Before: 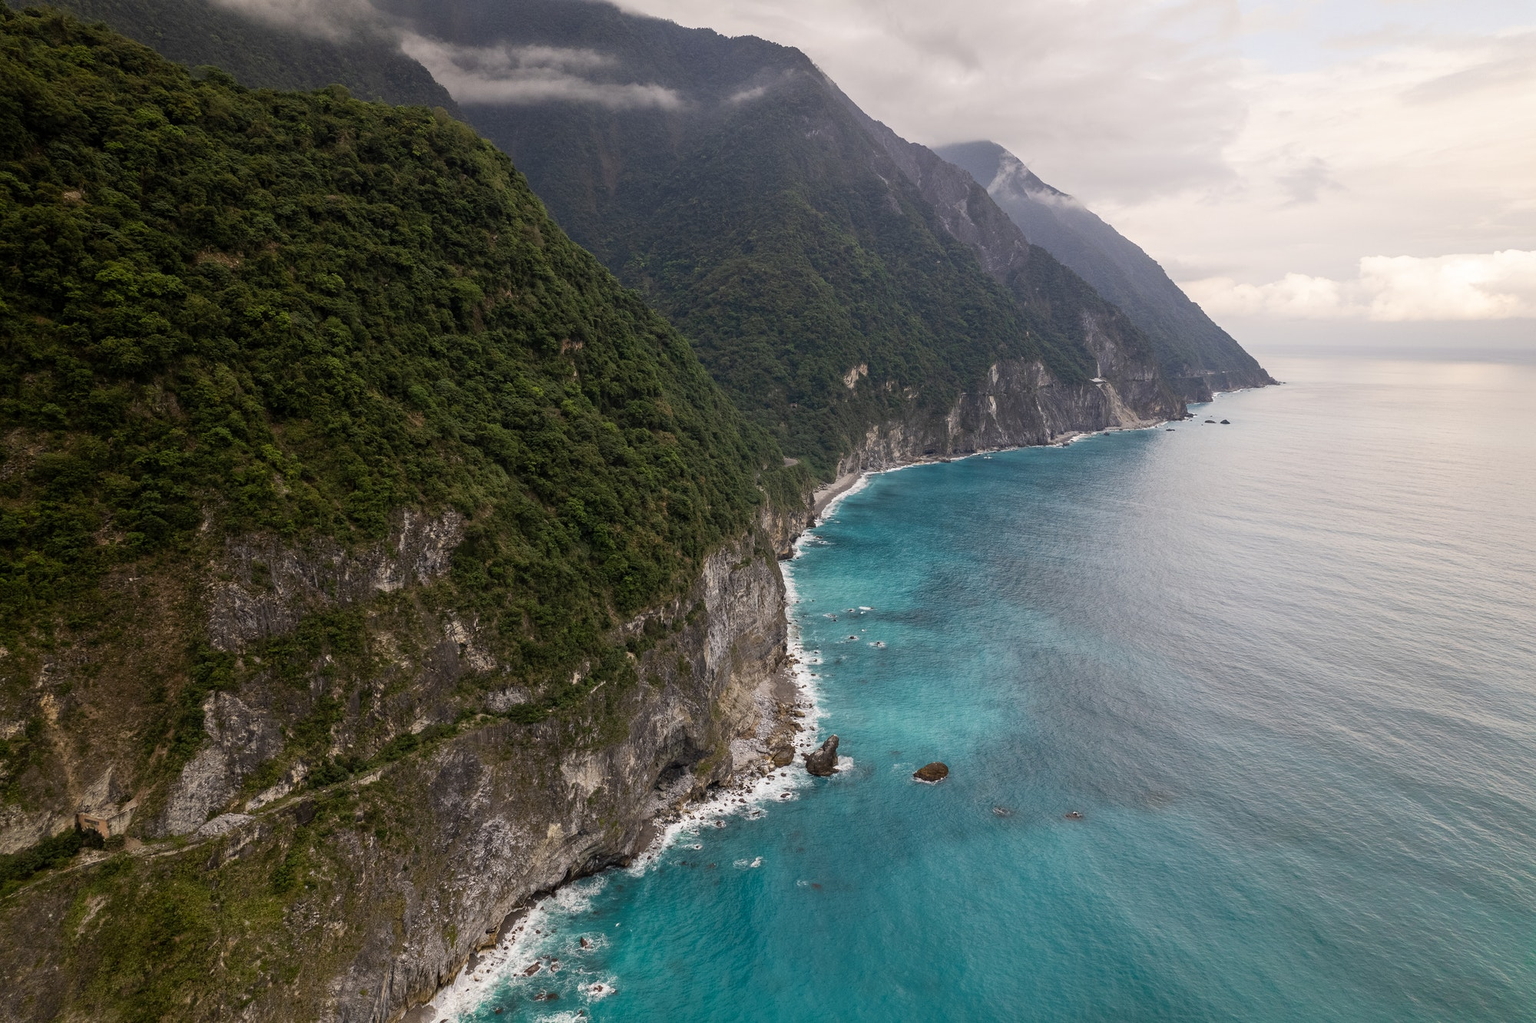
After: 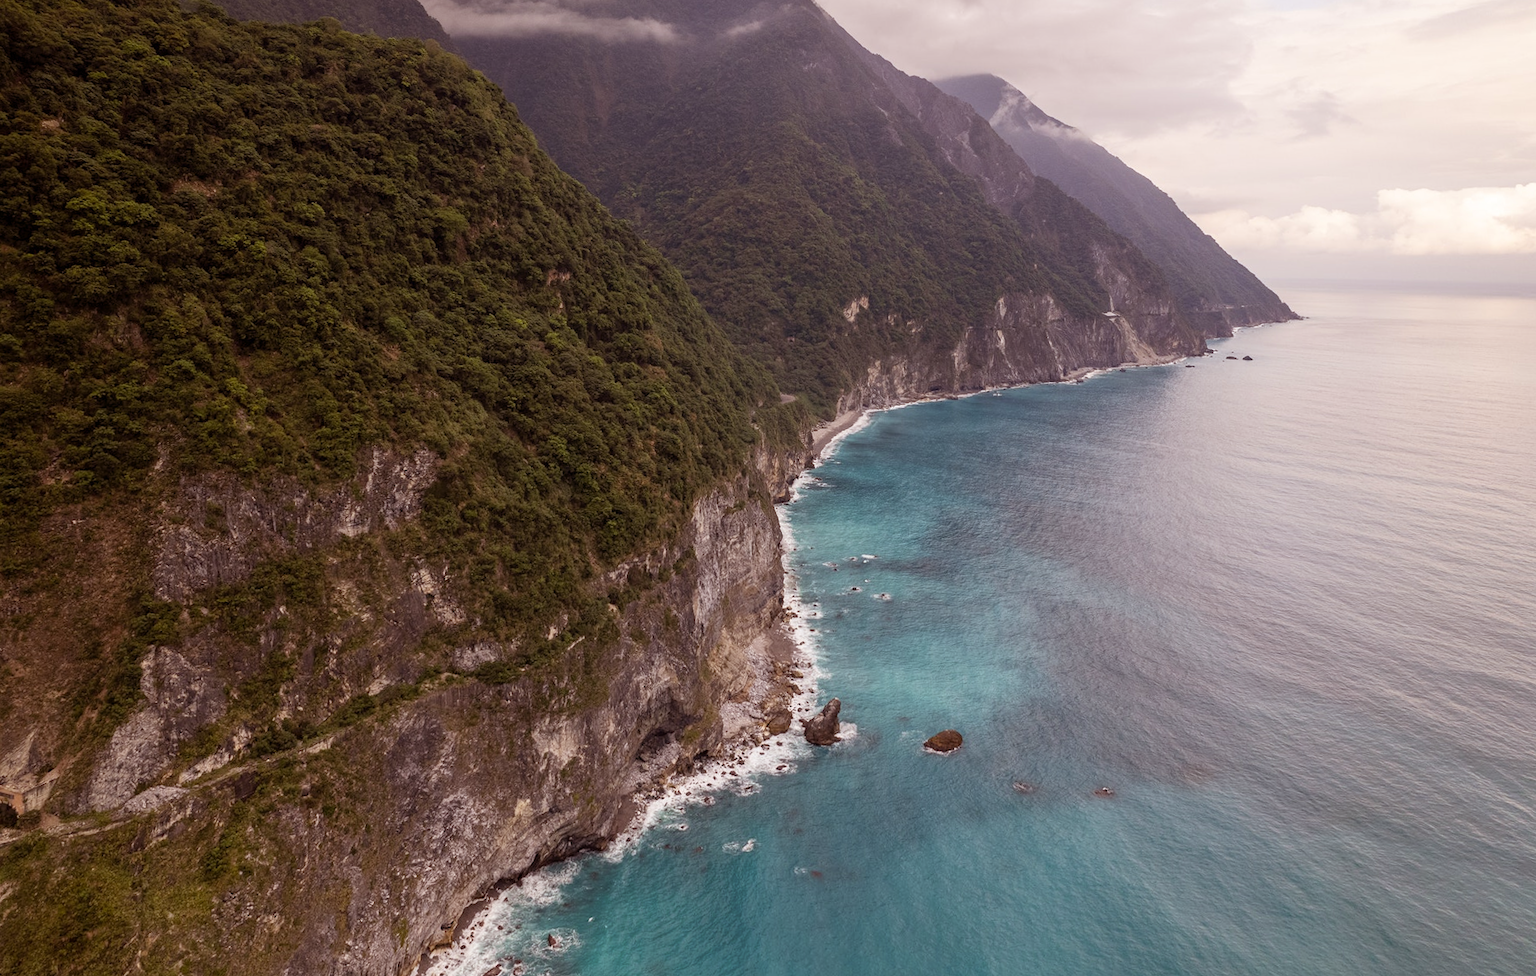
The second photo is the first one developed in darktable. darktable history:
rotate and perspective: rotation 0.215°, lens shift (vertical) -0.139, crop left 0.069, crop right 0.939, crop top 0.002, crop bottom 0.996
rgb levels: mode RGB, independent channels, levels [[0, 0.474, 1], [0, 0.5, 1], [0, 0.5, 1]]
crop and rotate: top 5.609%, bottom 5.609%
